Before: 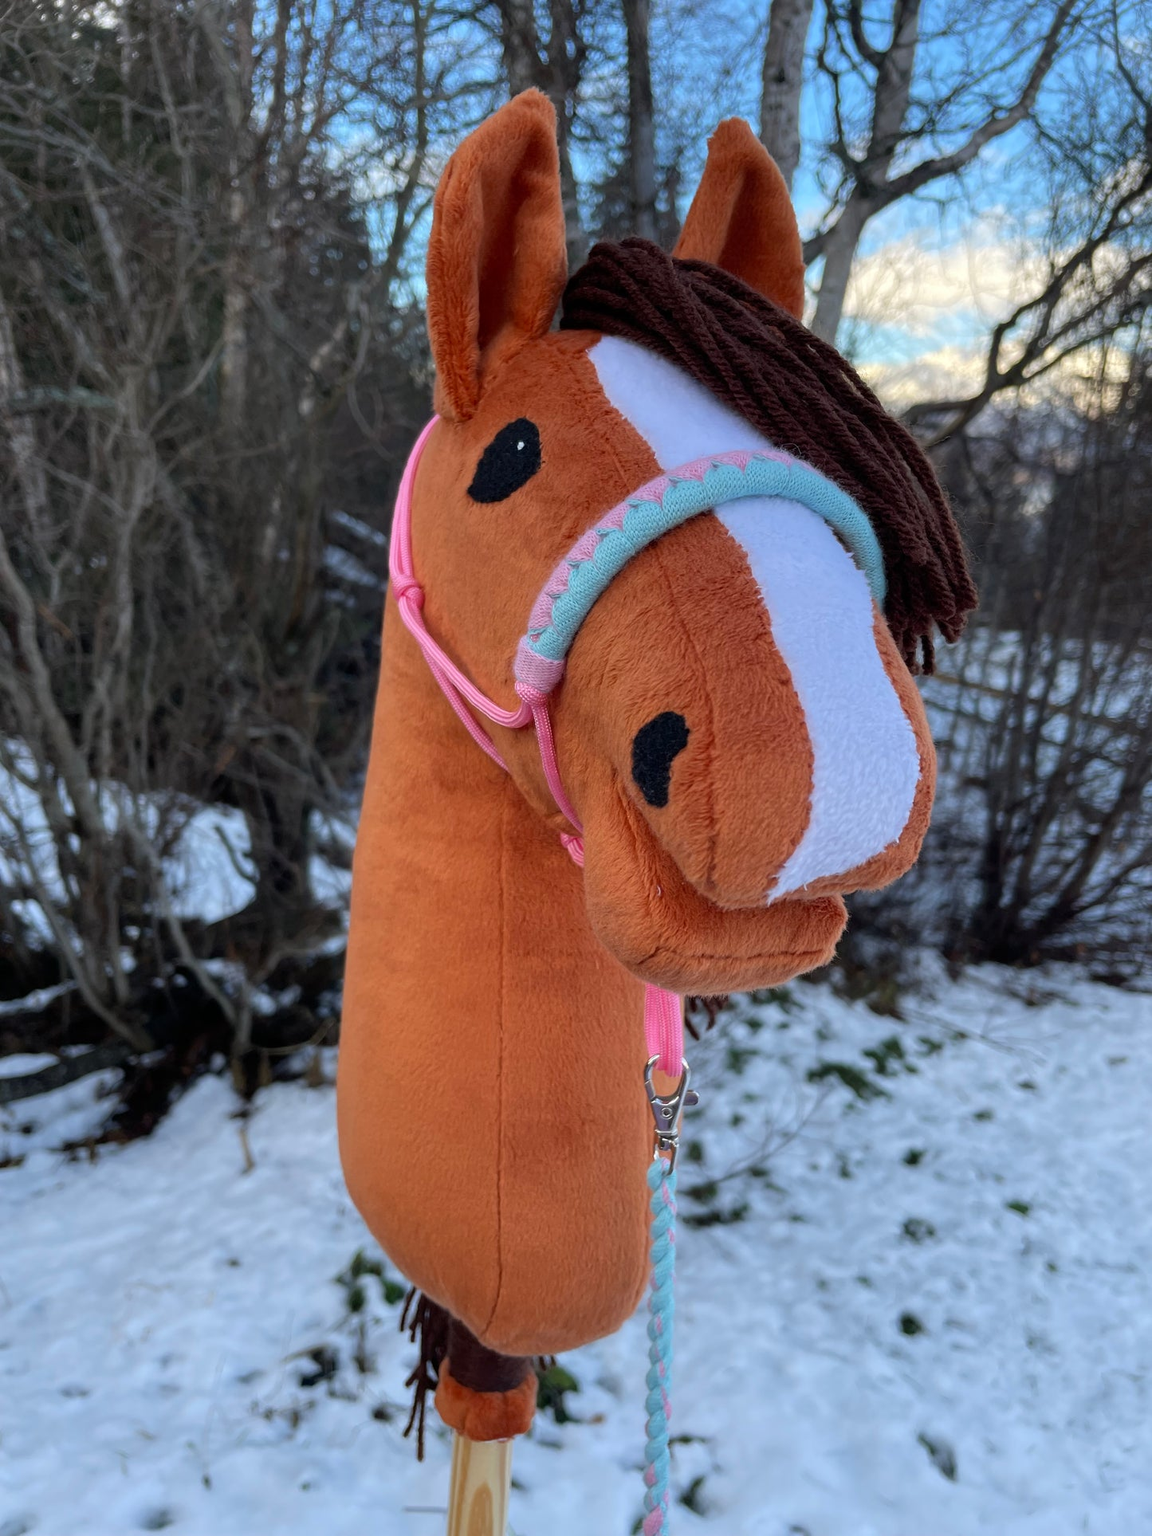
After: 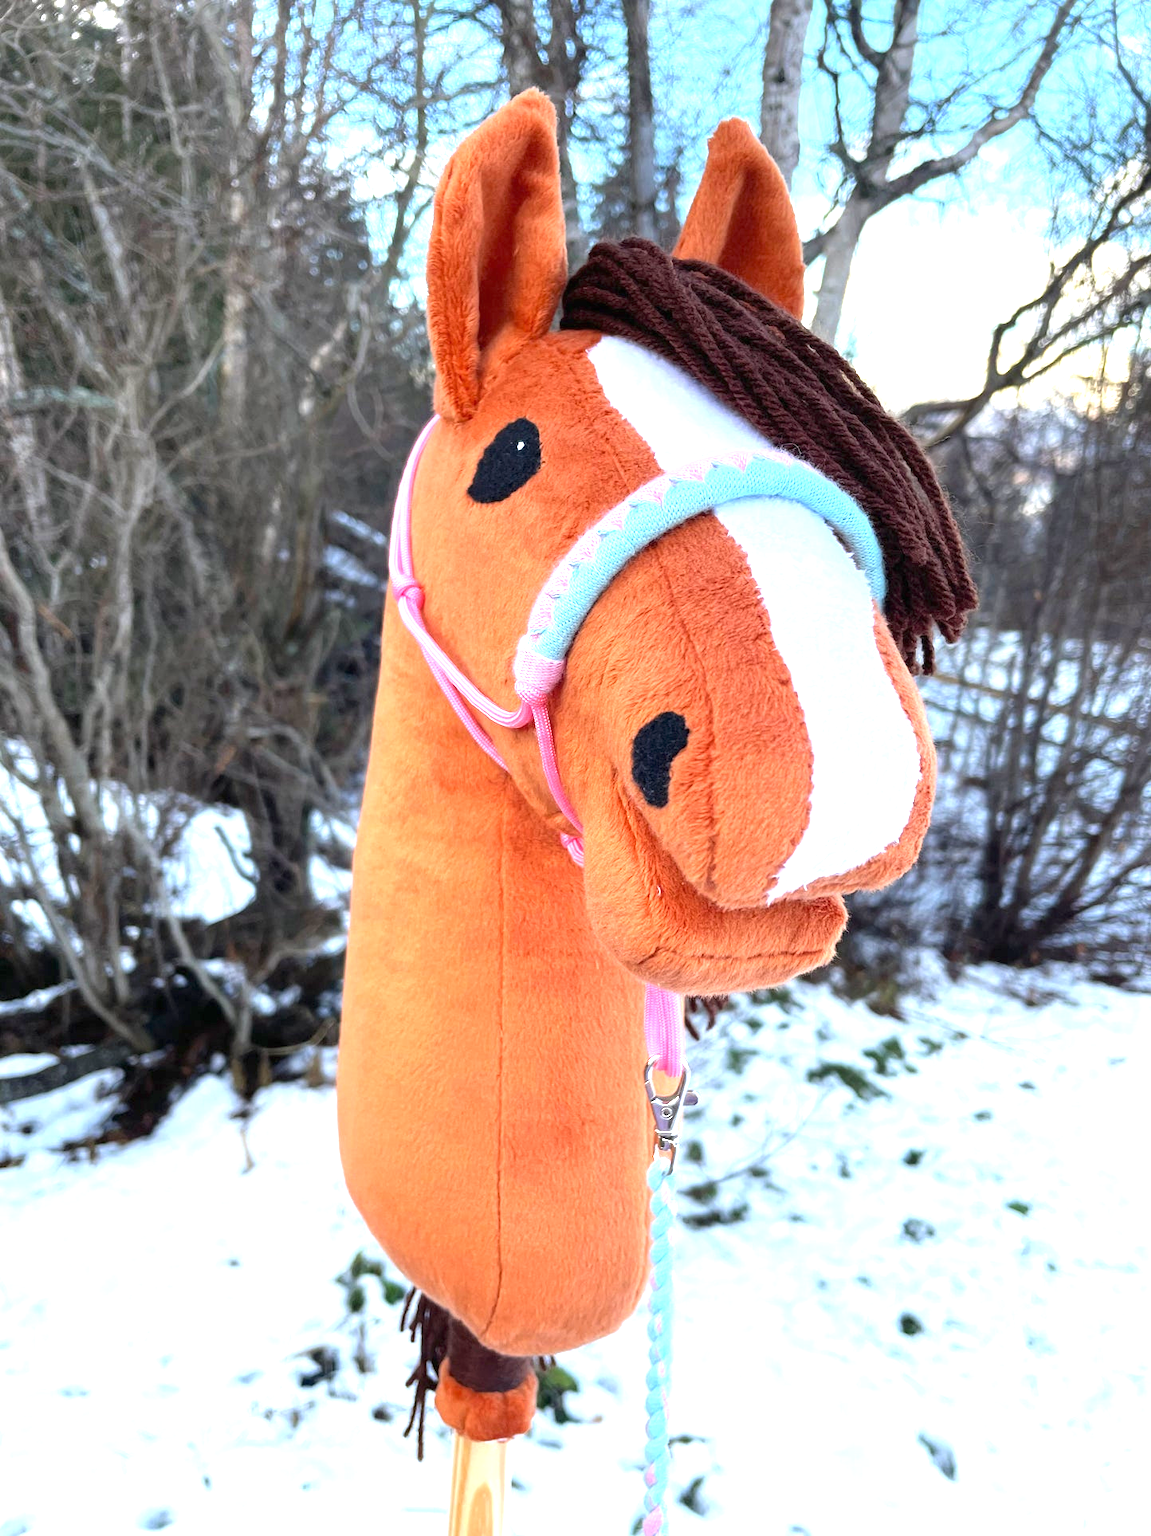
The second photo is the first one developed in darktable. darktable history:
exposure: black level correction 0, exposure 1.745 EV, compensate exposure bias true, compensate highlight preservation false
